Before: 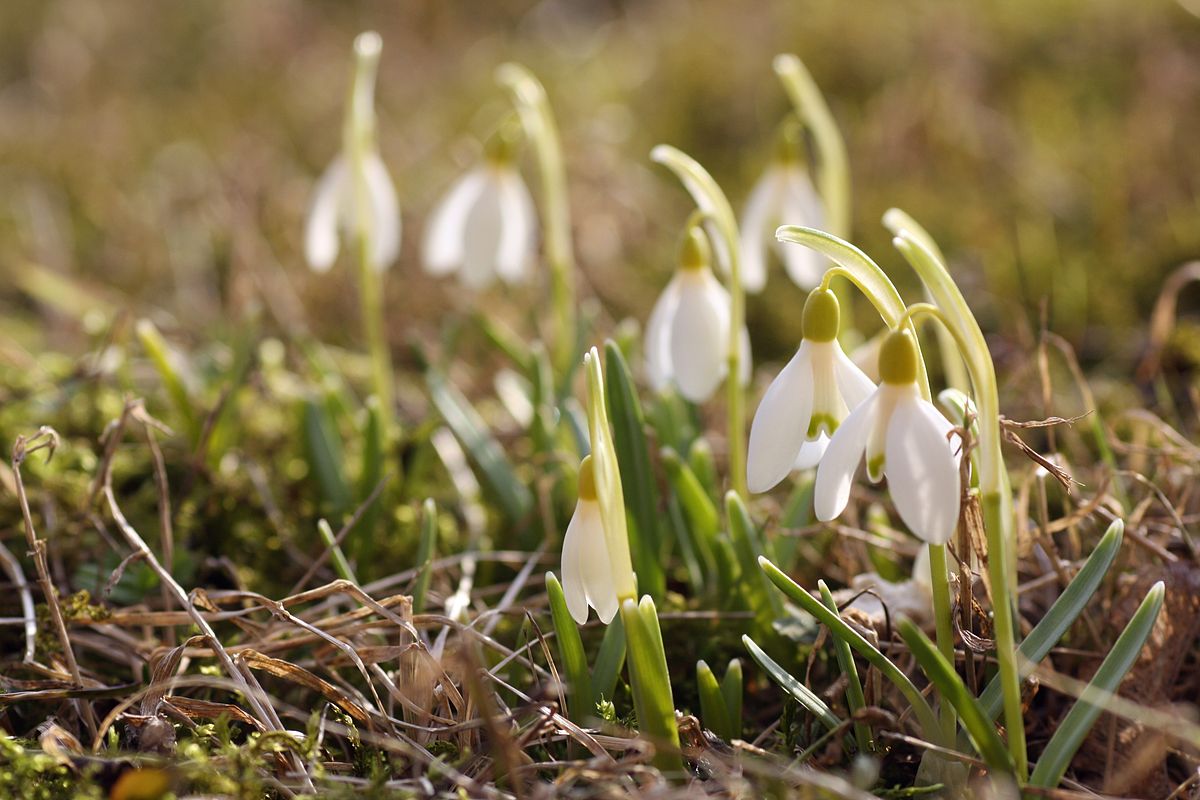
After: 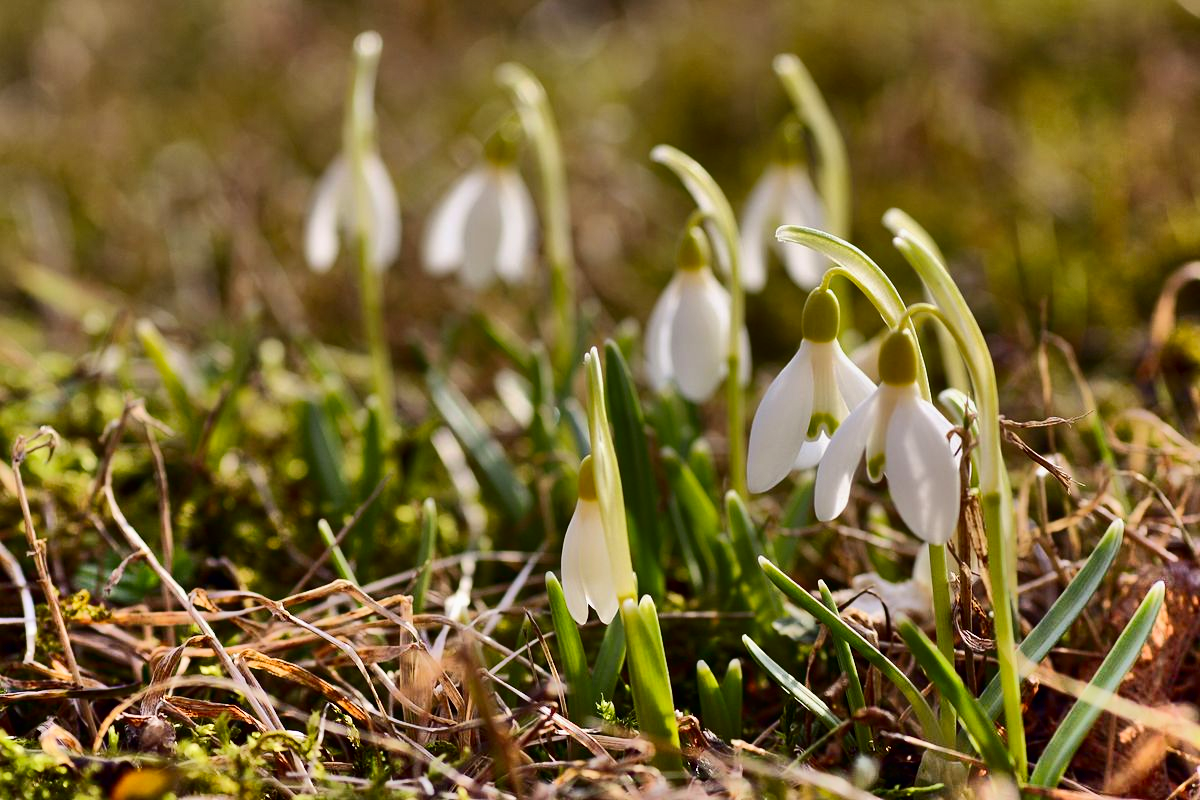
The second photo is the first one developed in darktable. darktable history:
contrast brightness saturation: contrast 0.1, brightness -0.26, saturation 0.14
shadows and highlights: radius 123.98, shadows 100, white point adjustment -3, highlights -100, highlights color adjustment 89.84%, soften with gaussian
